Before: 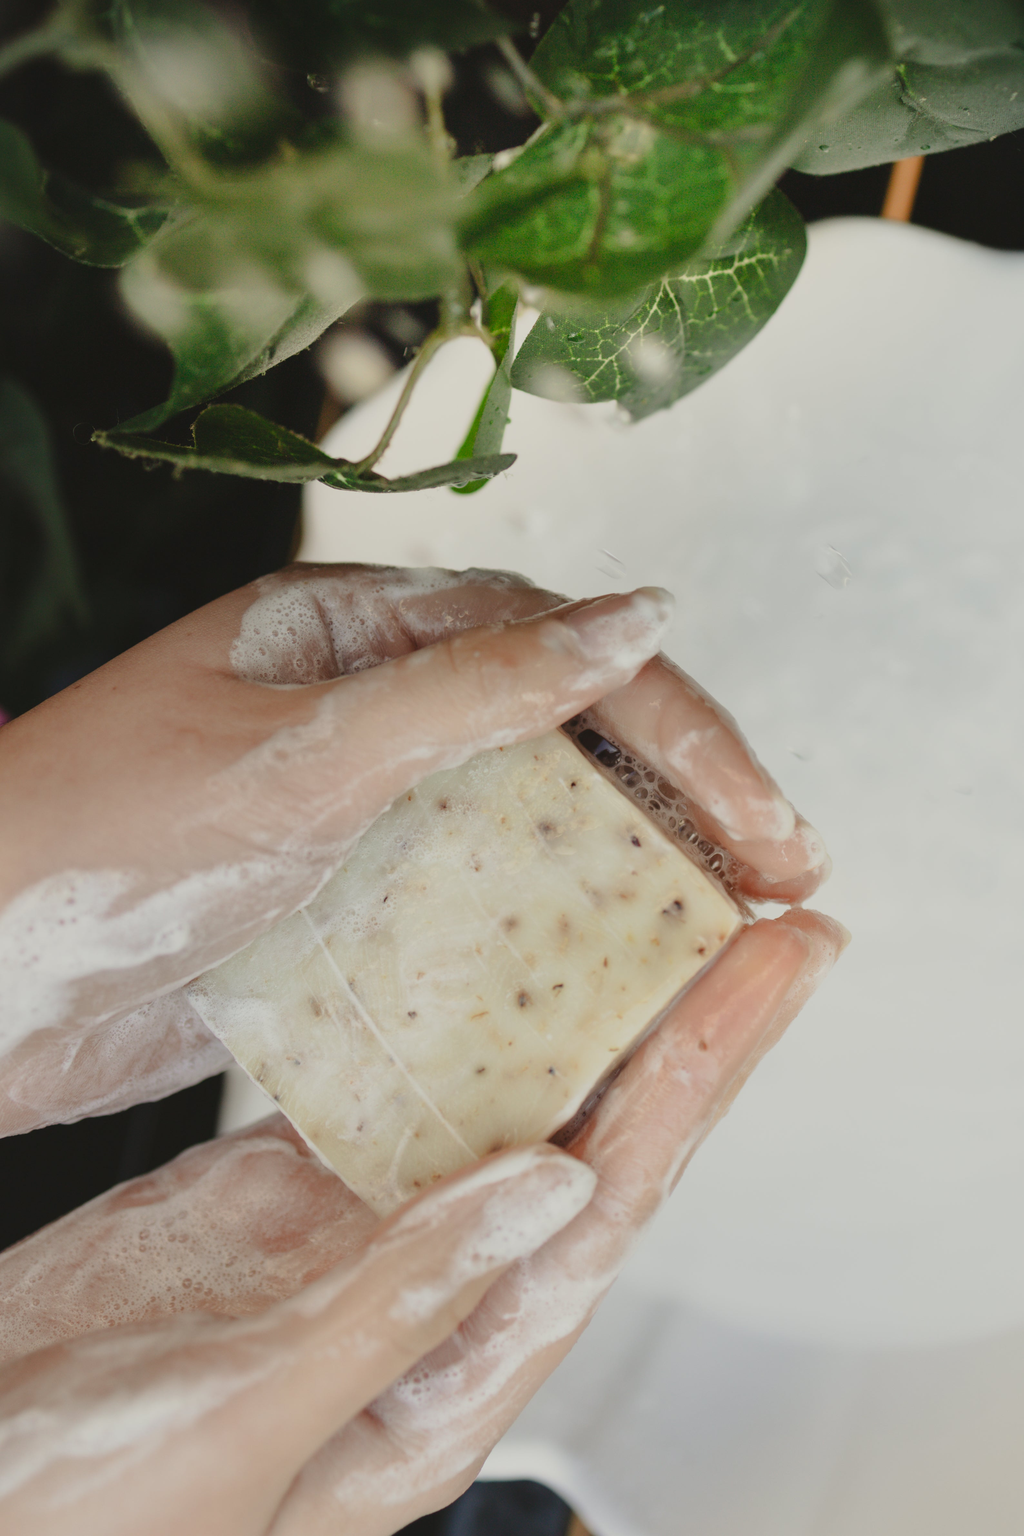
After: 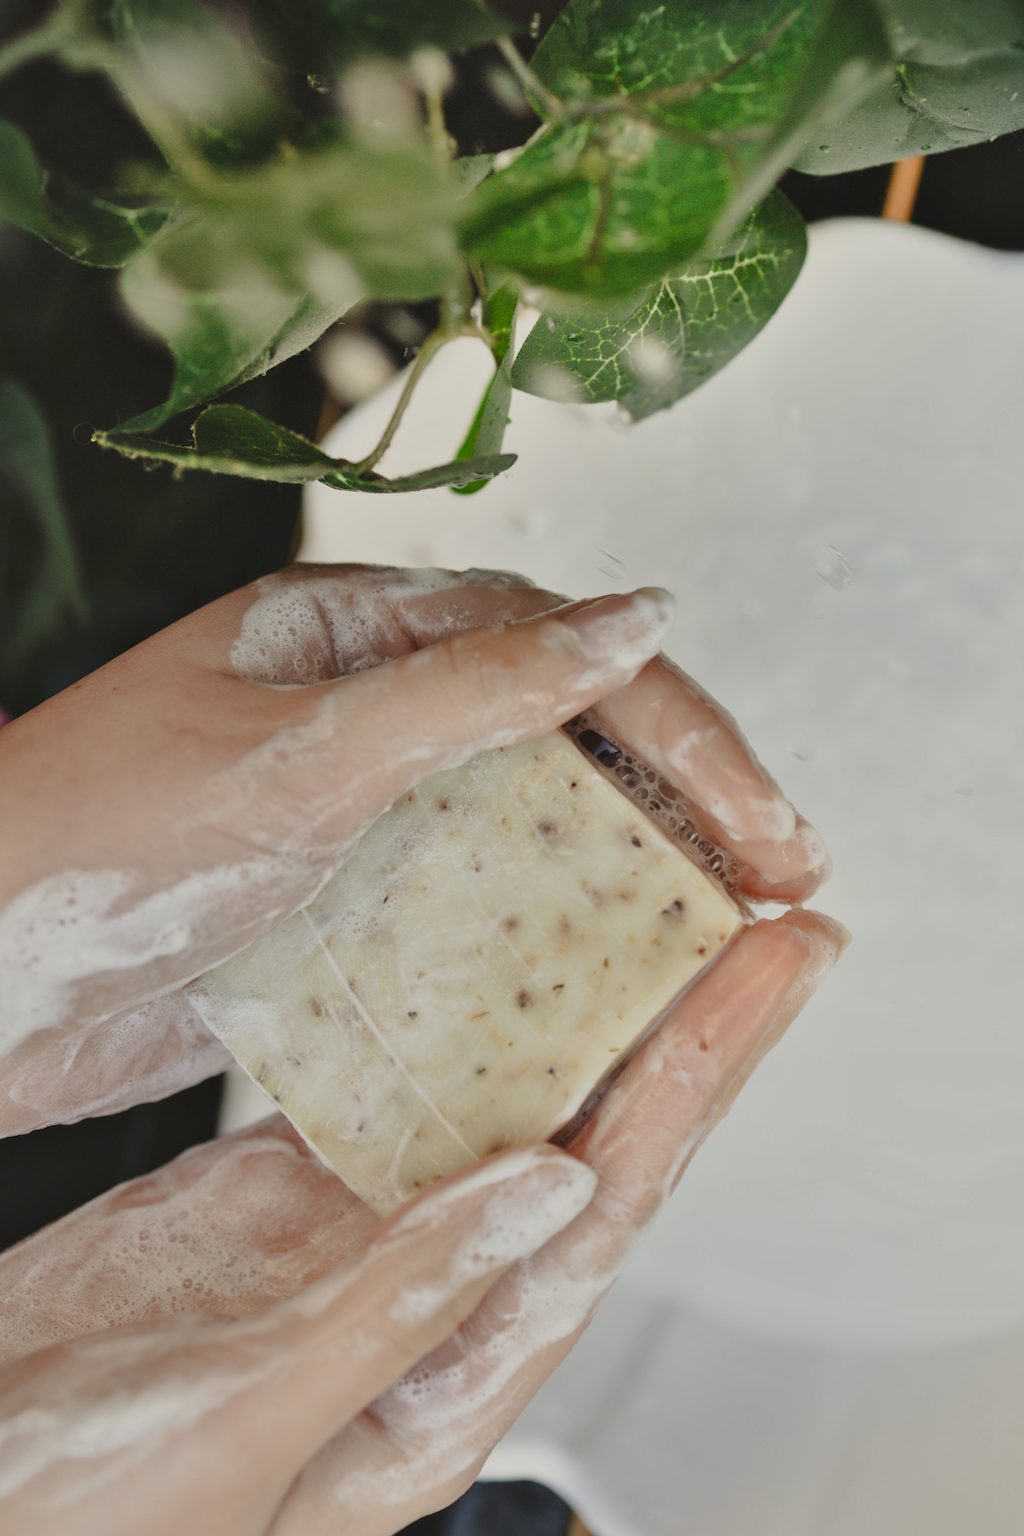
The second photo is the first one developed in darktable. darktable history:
shadows and highlights: shadows 48.53, highlights -42.73, soften with gaussian
